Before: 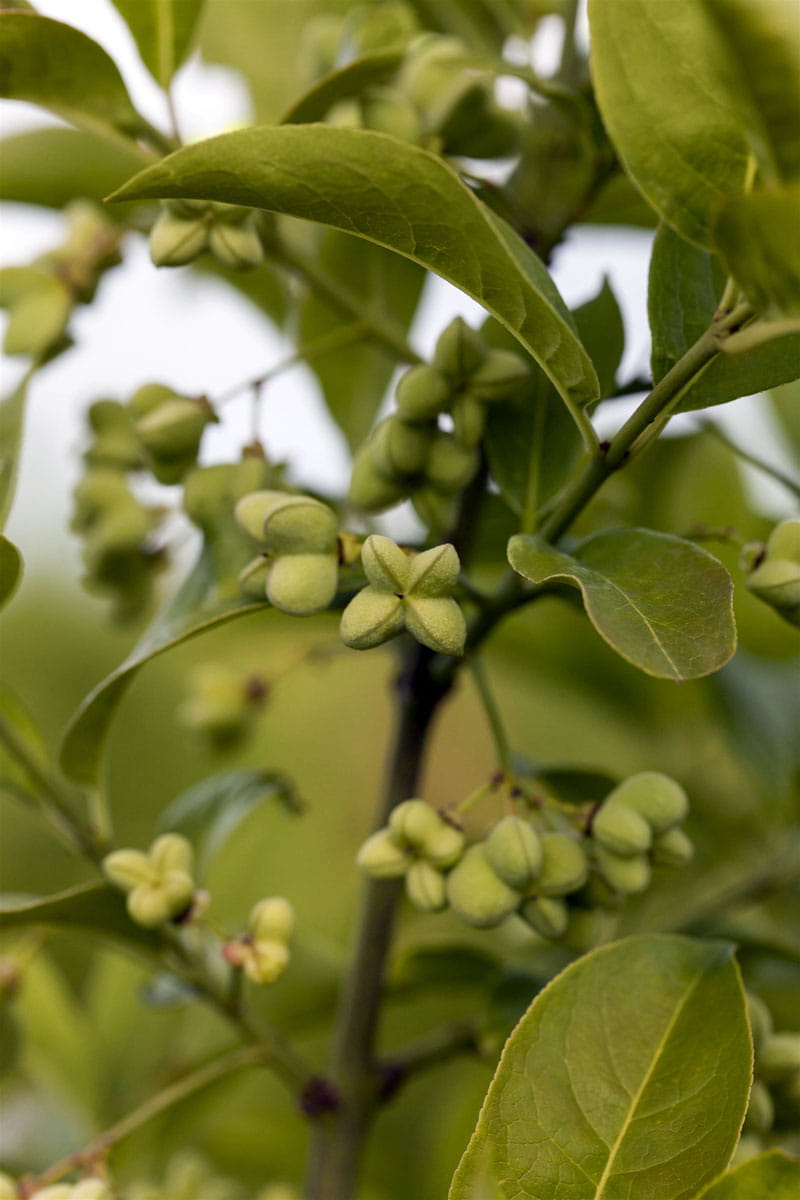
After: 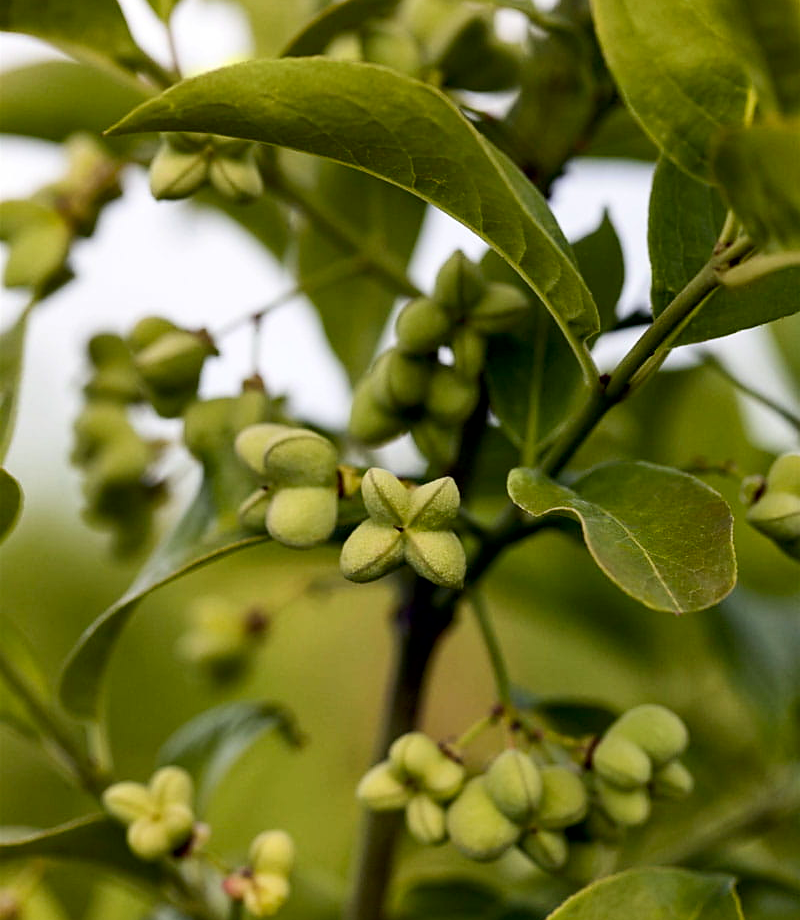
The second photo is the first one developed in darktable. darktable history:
contrast brightness saturation: contrast 0.15, brightness -0.01, saturation 0.1
exposure: black level correction 0.005, exposure 0.001 EV, compensate highlight preservation false
sharpen: radius 1.864, amount 0.398, threshold 1.271
shadows and highlights: low approximation 0.01, soften with gaussian
crop: top 5.667%, bottom 17.637%
